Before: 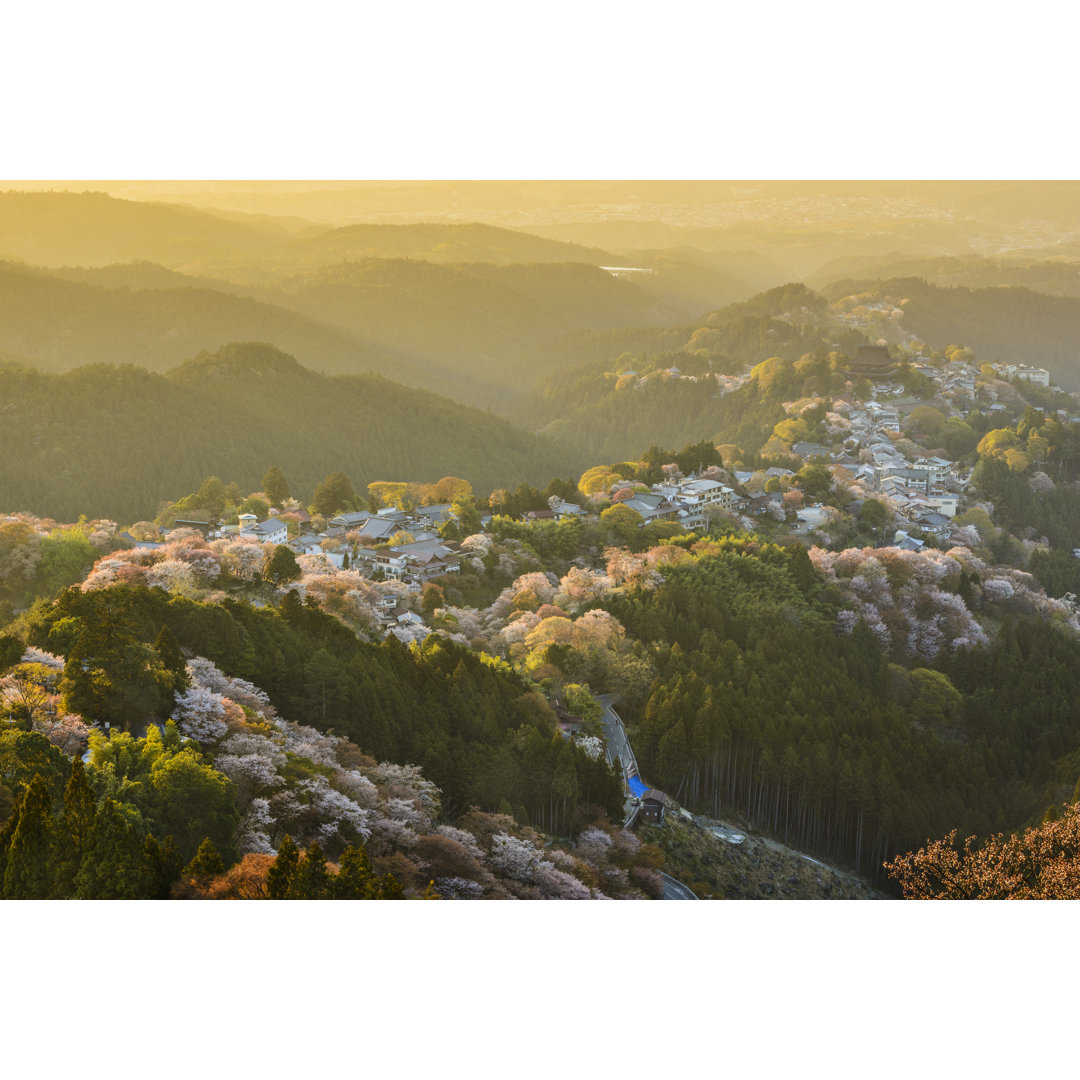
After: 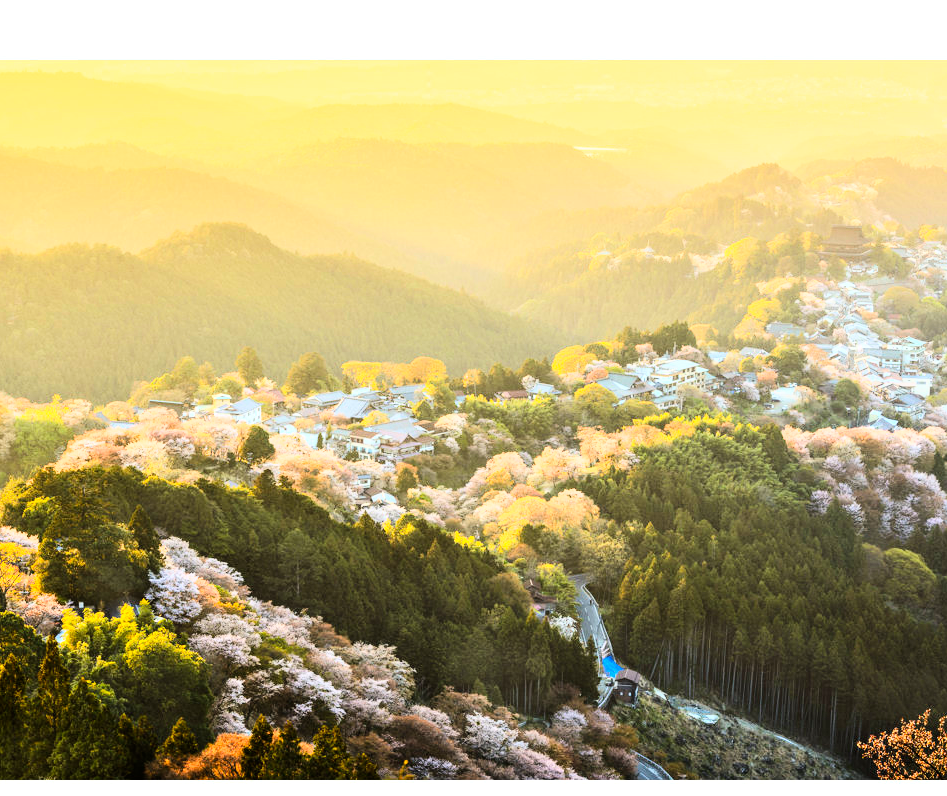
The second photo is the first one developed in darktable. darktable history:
base curve: curves: ch0 [(0, 0) (0.007, 0.004) (0.027, 0.03) (0.046, 0.07) (0.207, 0.54) (0.442, 0.872) (0.673, 0.972) (1, 1)]
crop and rotate: left 2.439%, top 11.217%, right 9.803%, bottom 15.065%
exposure: exposure 0.21 EV, compensate highlight preservation false
